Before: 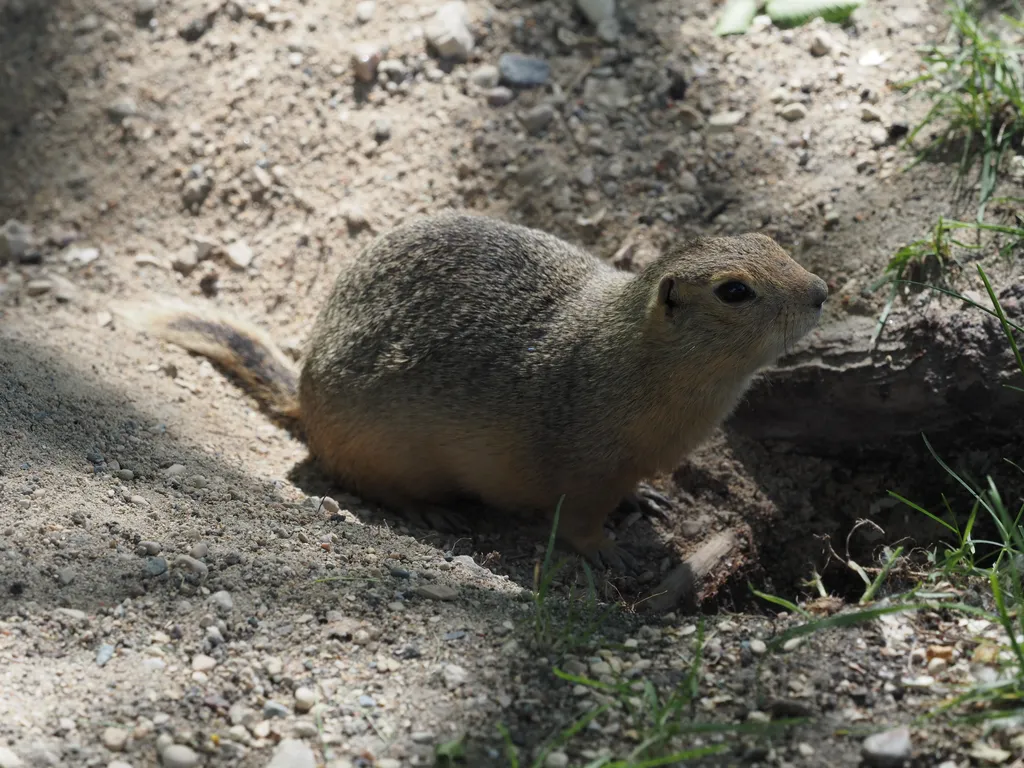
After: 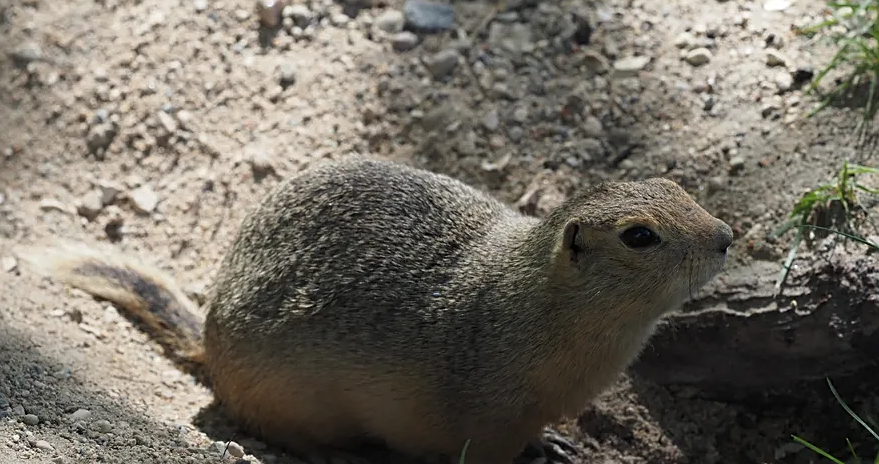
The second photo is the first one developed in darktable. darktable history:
crop and rotate: left 9.322%, top 7.234%, right 4.822%, bottom 32.246%
sharpen: on, module defaults
